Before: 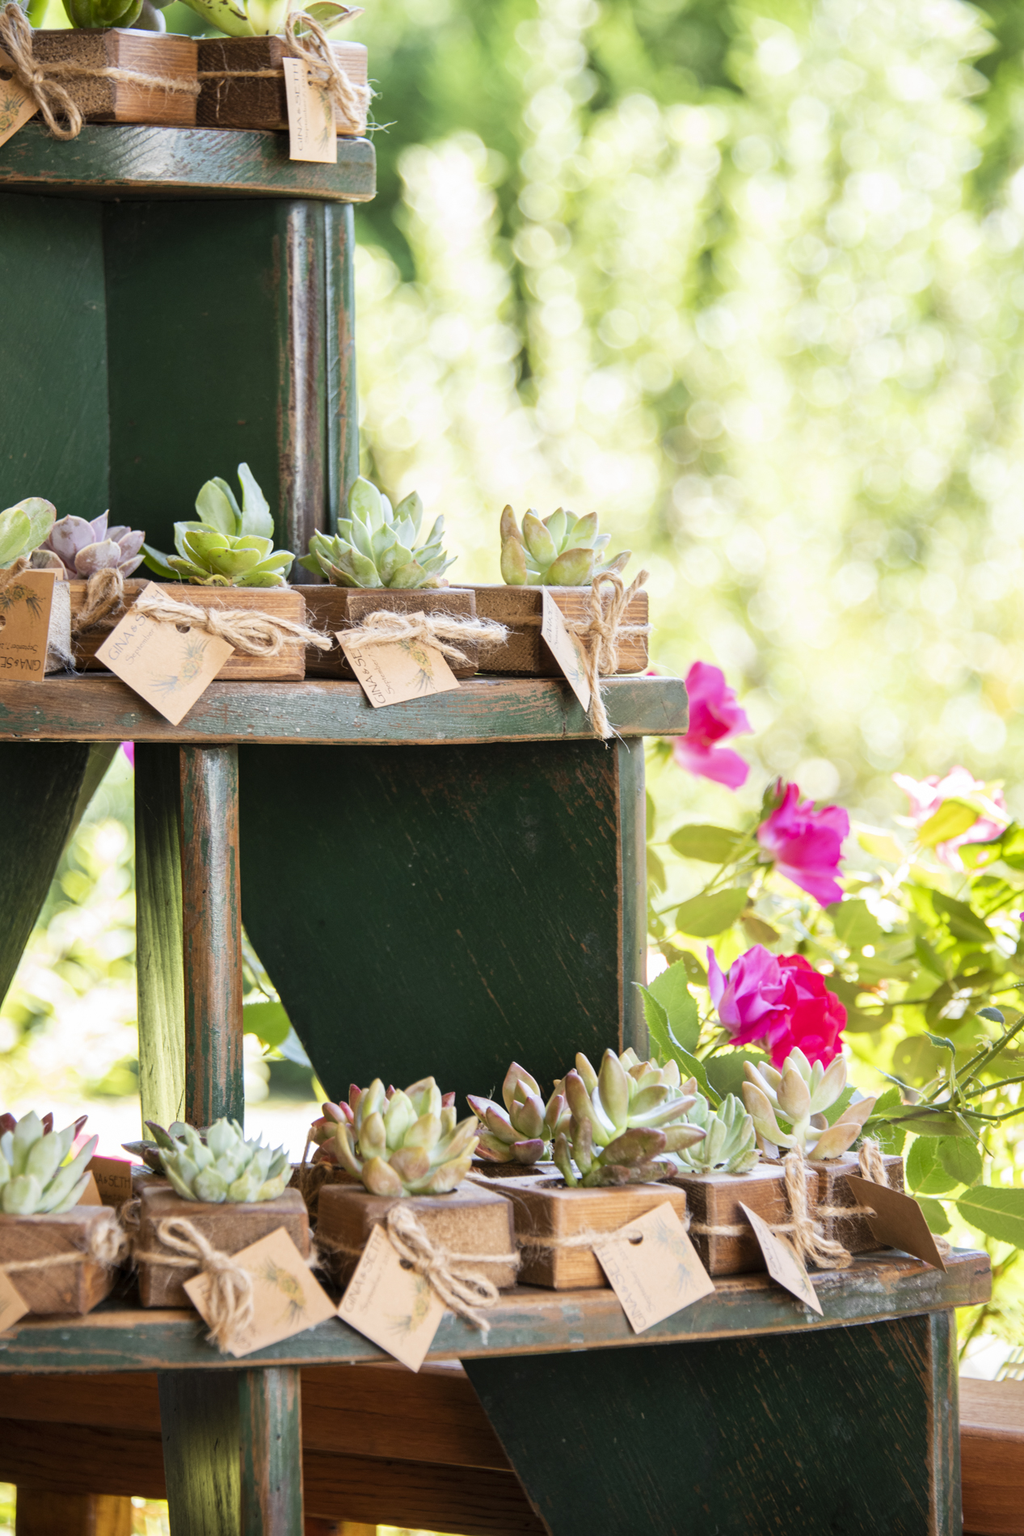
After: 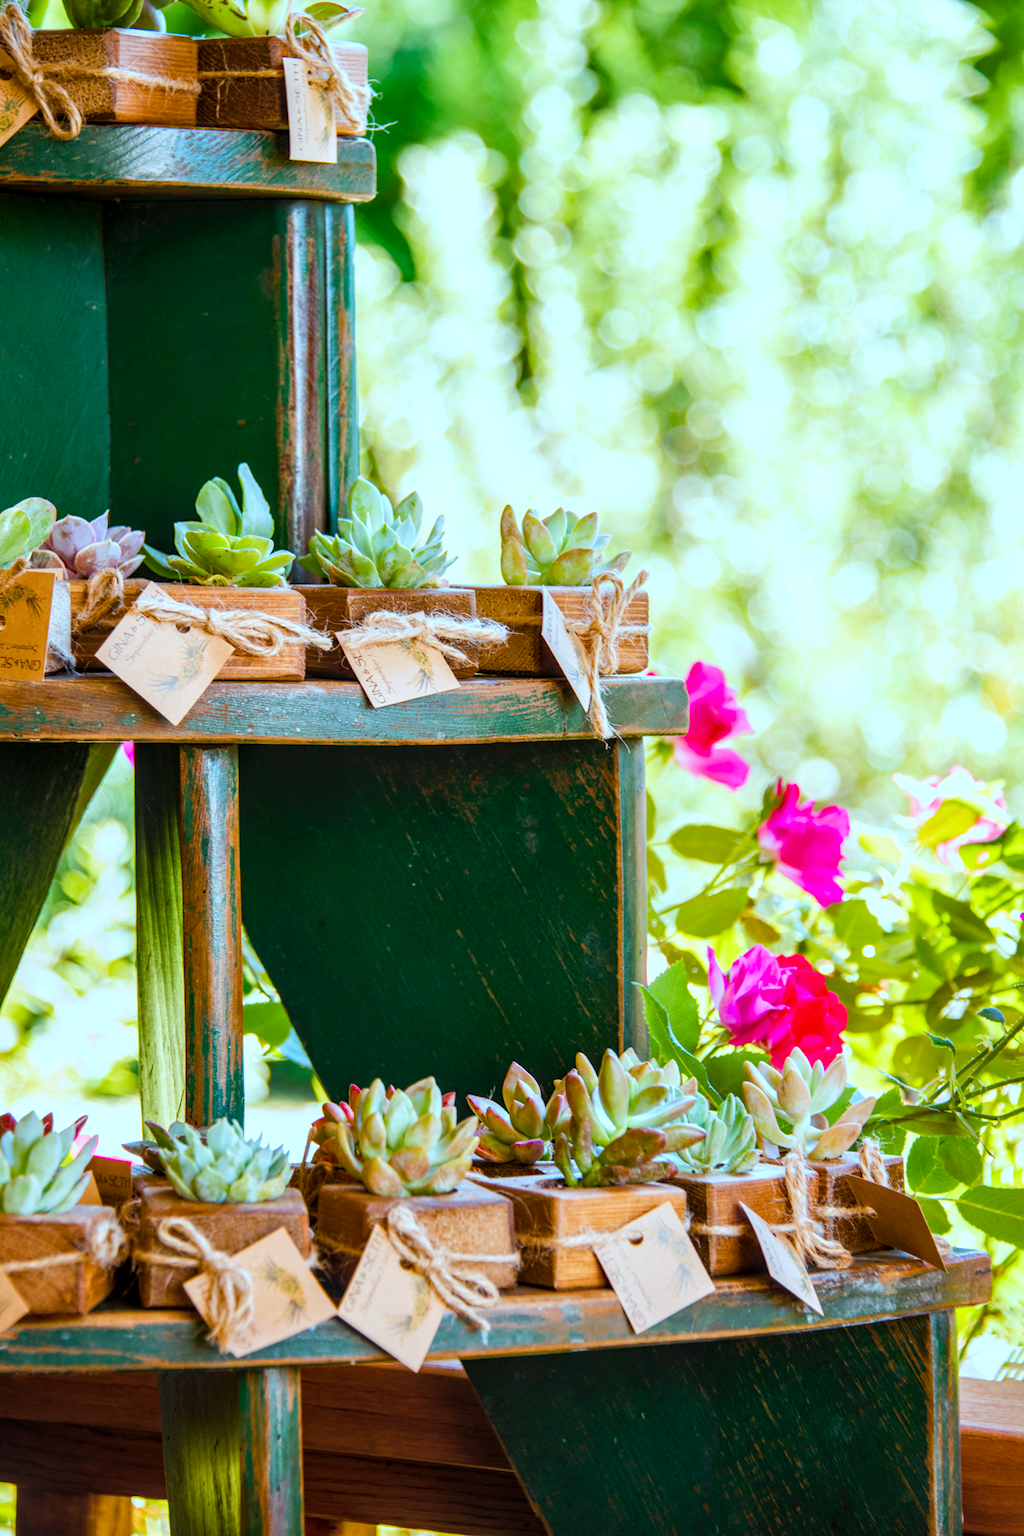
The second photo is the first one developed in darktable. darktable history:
local contrast: on, module defaults
color balance rgb: linear chroma grading › global chroma 8.929%, perceptual saturation grading › global saturation 40.717%, perceptual saturation grading › highlights -25.54%, perceptual saturation grading › mid-tones 34.998%, perceptual saturation grading › shadows 34.51%, global vibrance 20%
tone equalizer: -8 EV 0.052 EV, edges refinement/feathering 500, mask exposure compensation -1.57 EV, preserve details no
color correction: highlights a* -10.45, highlights b* -19.28
